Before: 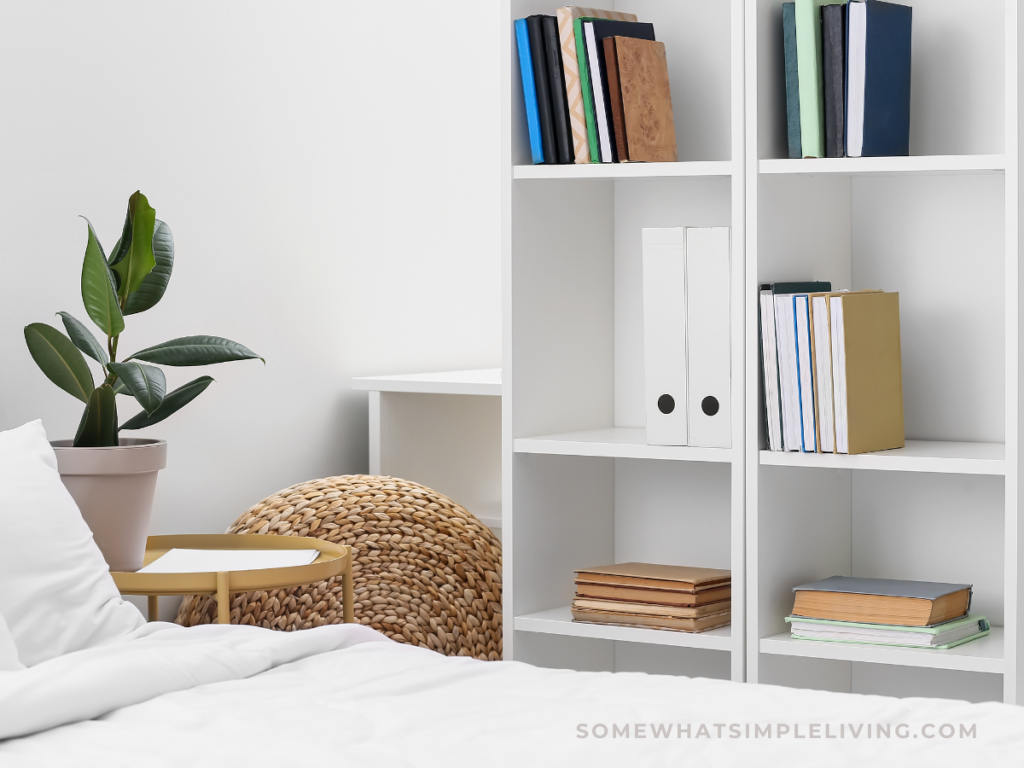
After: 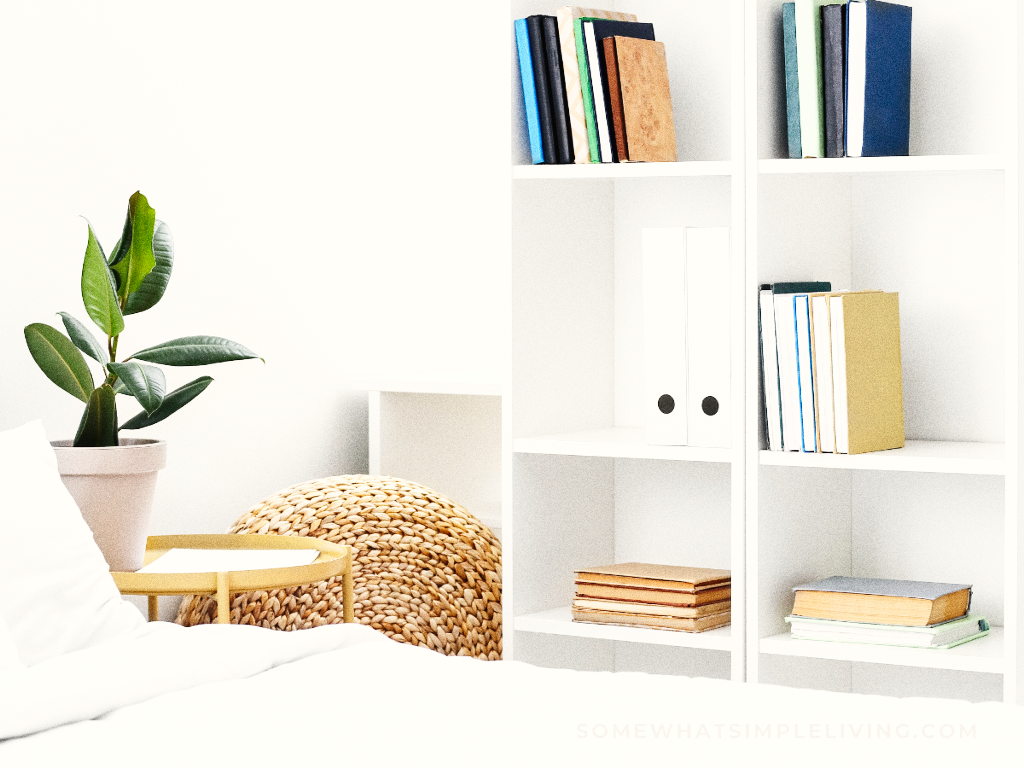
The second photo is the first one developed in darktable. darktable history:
grain: coarseness 0.09 ISO, strength 40%
color correction: highlights b* 3
base curve: curves: ch0 [(0, 0.003) (0.001, 0.002) (0.006, 0.004) (0.02, 0.022) (0.048, 0.086) (0.094, 0.234) (0.162, 0.431) (0.258, 0.629) (0.385, 0.8) (0.548, 0.918) (0.751, 0.988) (1, 1)], preserve colors none
